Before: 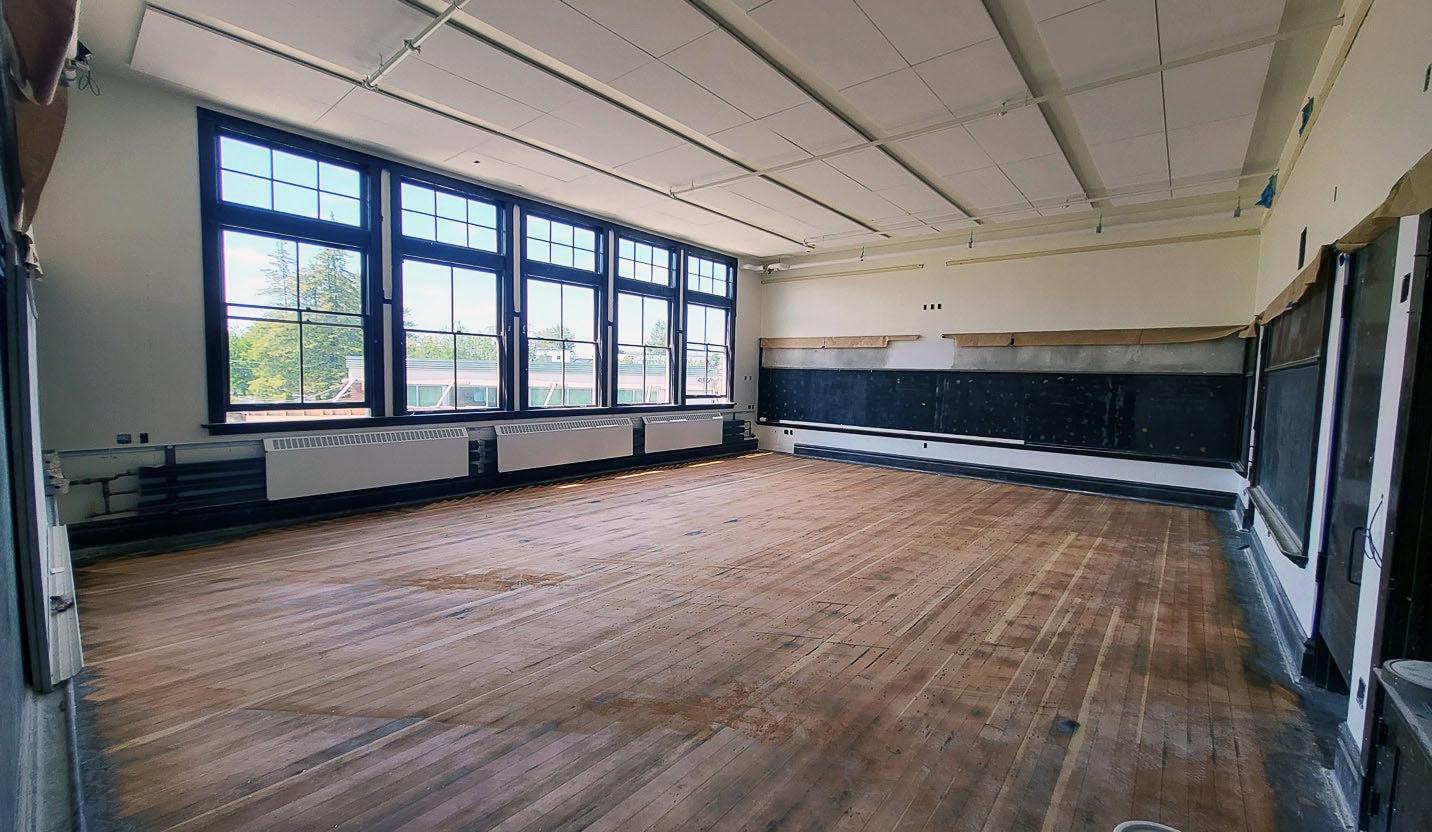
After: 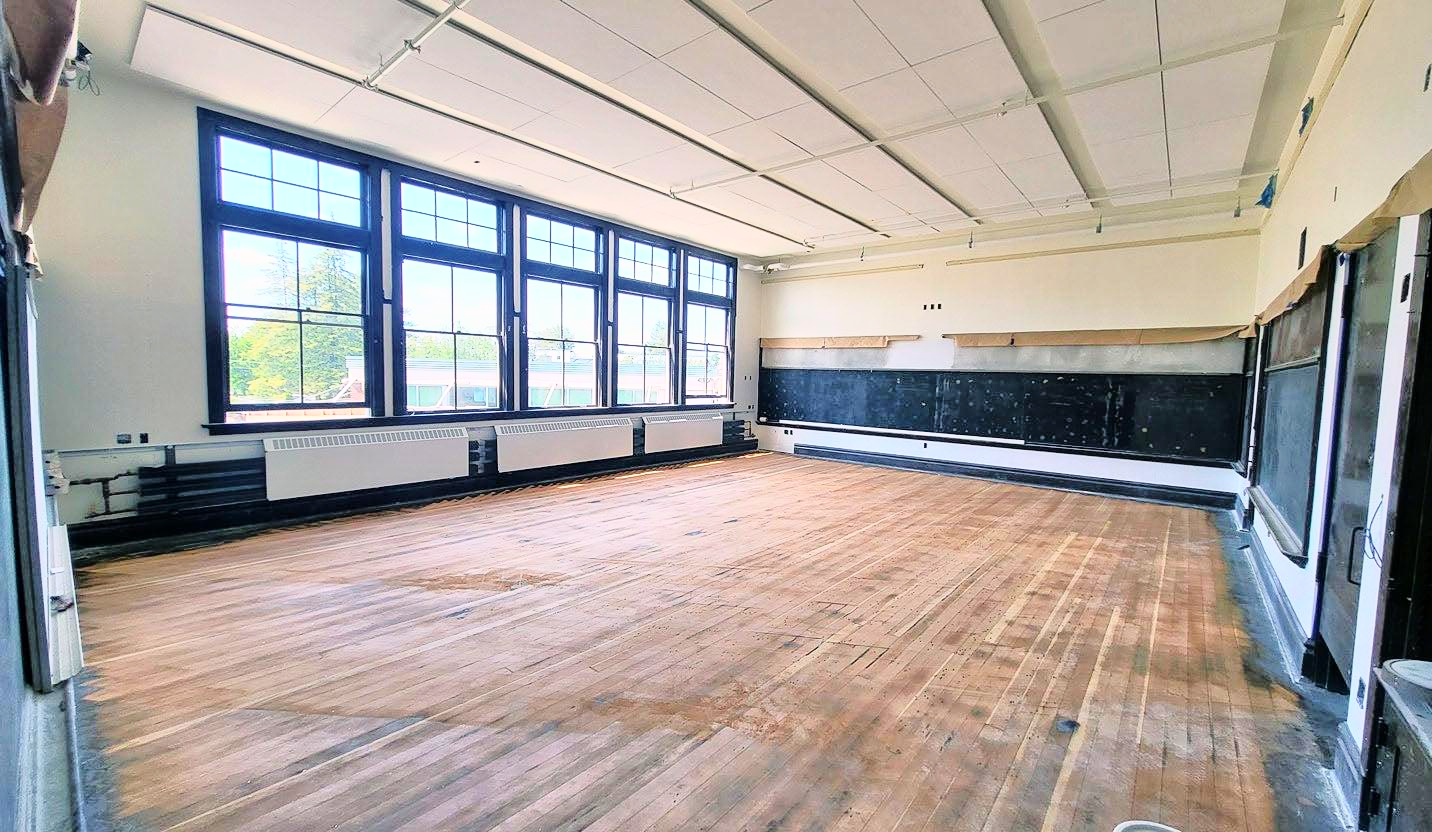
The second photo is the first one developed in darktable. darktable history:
tone equalizer: -7 EV 0.151 EV, -6 EV 0.628 EV, -5 EV 1.13 EV, -4 EV 1.32 EV, -3 EV 1.16 EV, -2 EV 0.6 EV, -1 EV 0.155 EV
base curve: curves: ch0 [(0, 0) (0.028, 0.03) (0.121, 0.232) (0.46, 0.748) (0.859, 0.968) (1, 1)]
